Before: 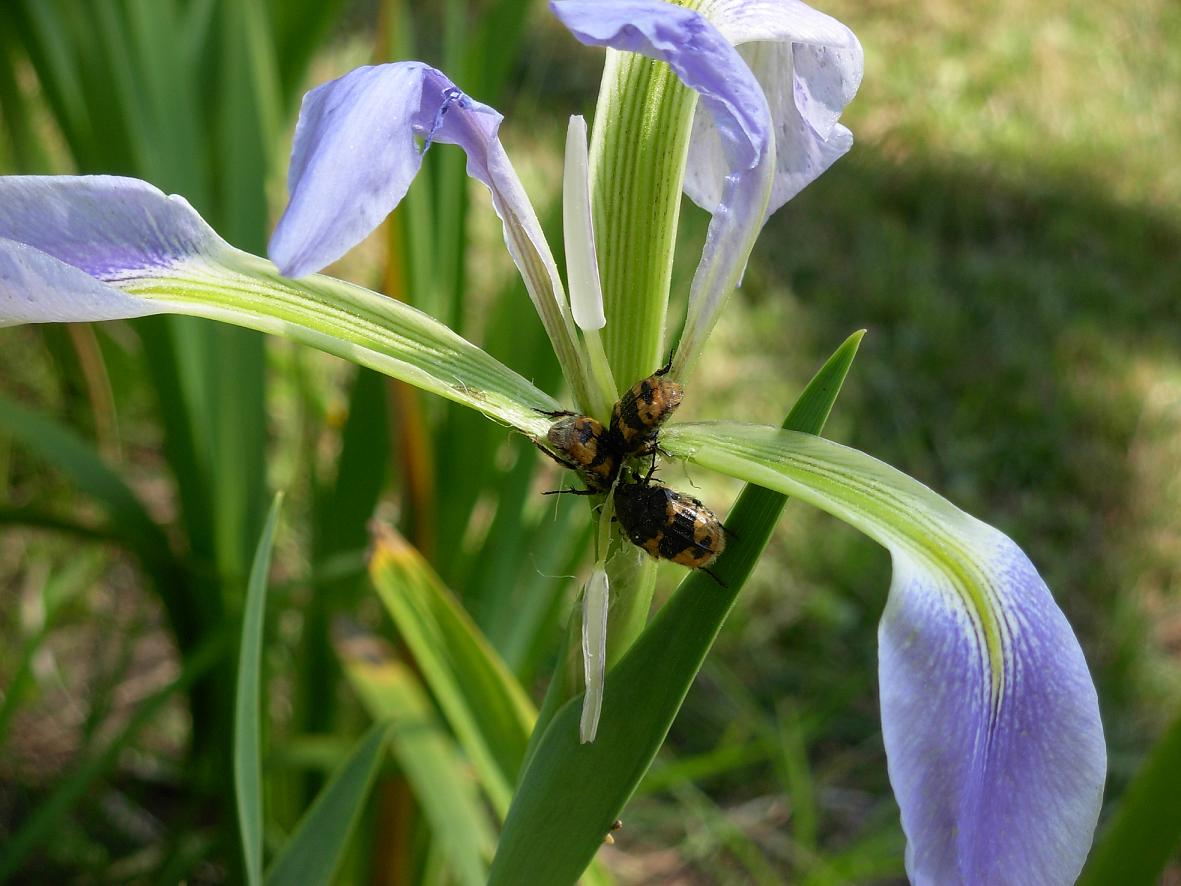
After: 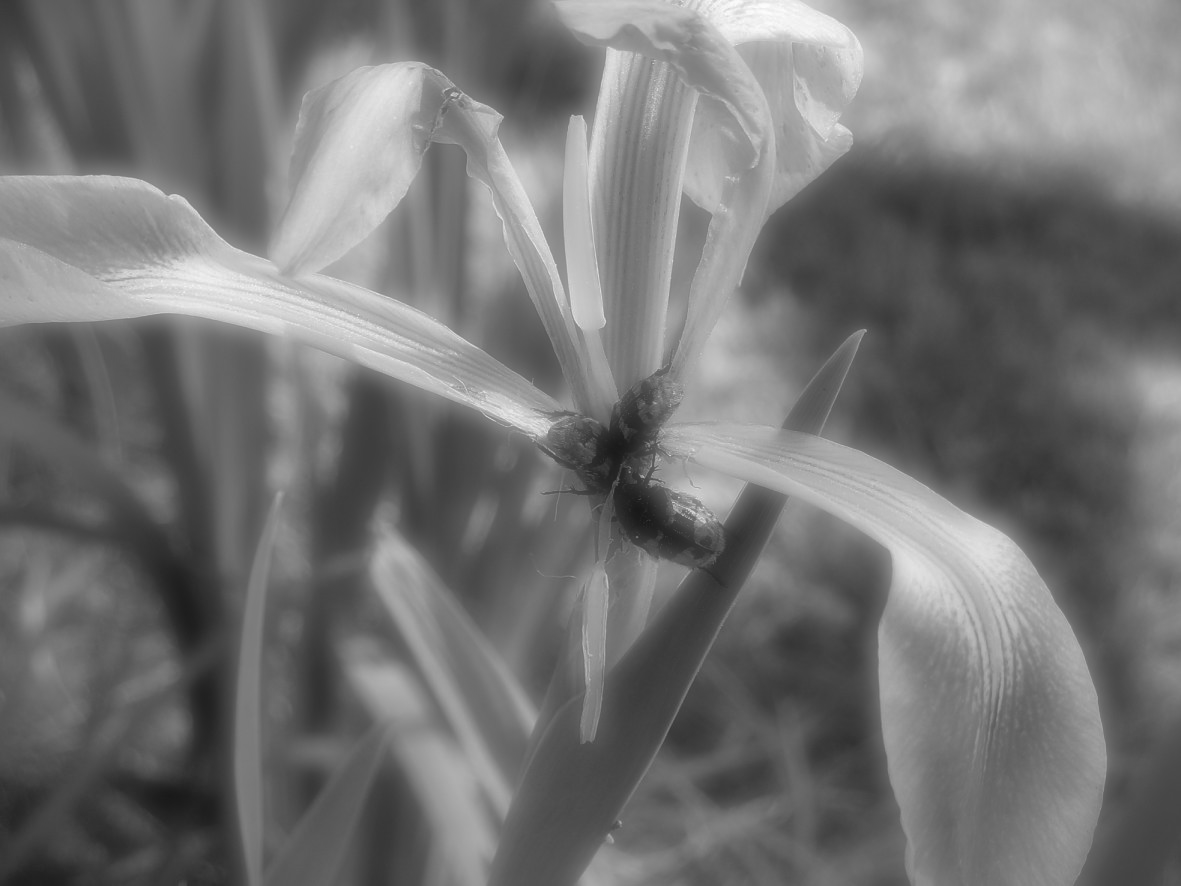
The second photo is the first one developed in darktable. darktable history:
monochrome: a 32, b 64, size 2.3, highlights 1
soften: on, module defaults
shadows and highlights: on, module defaults
